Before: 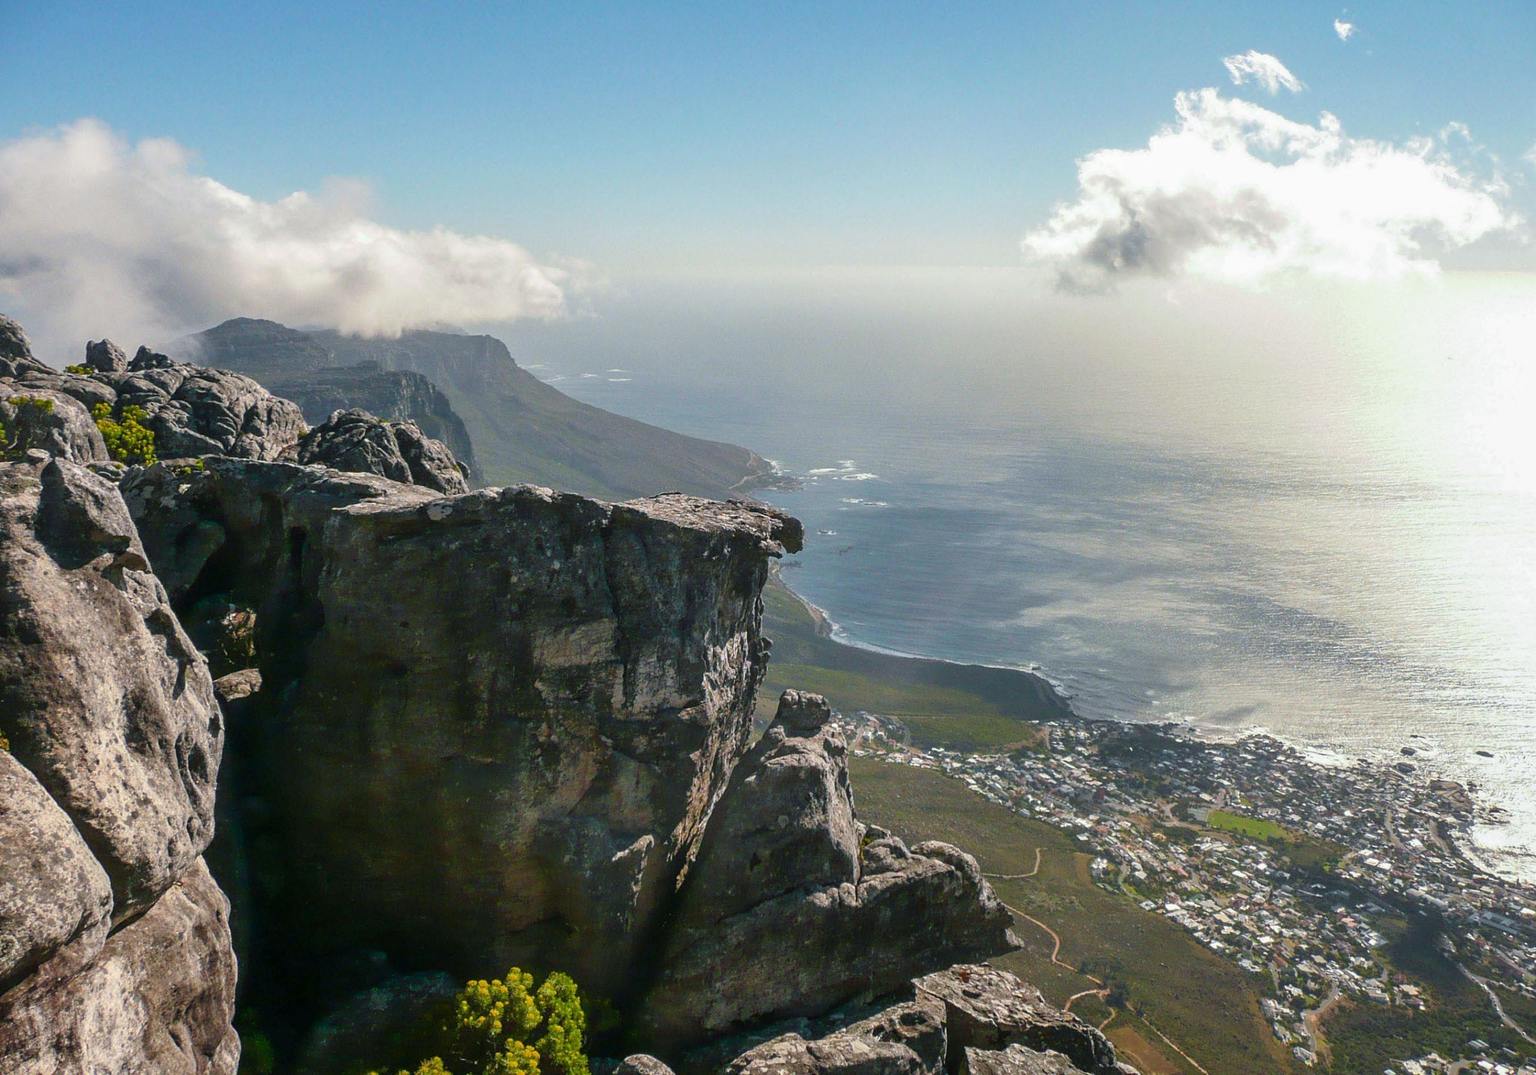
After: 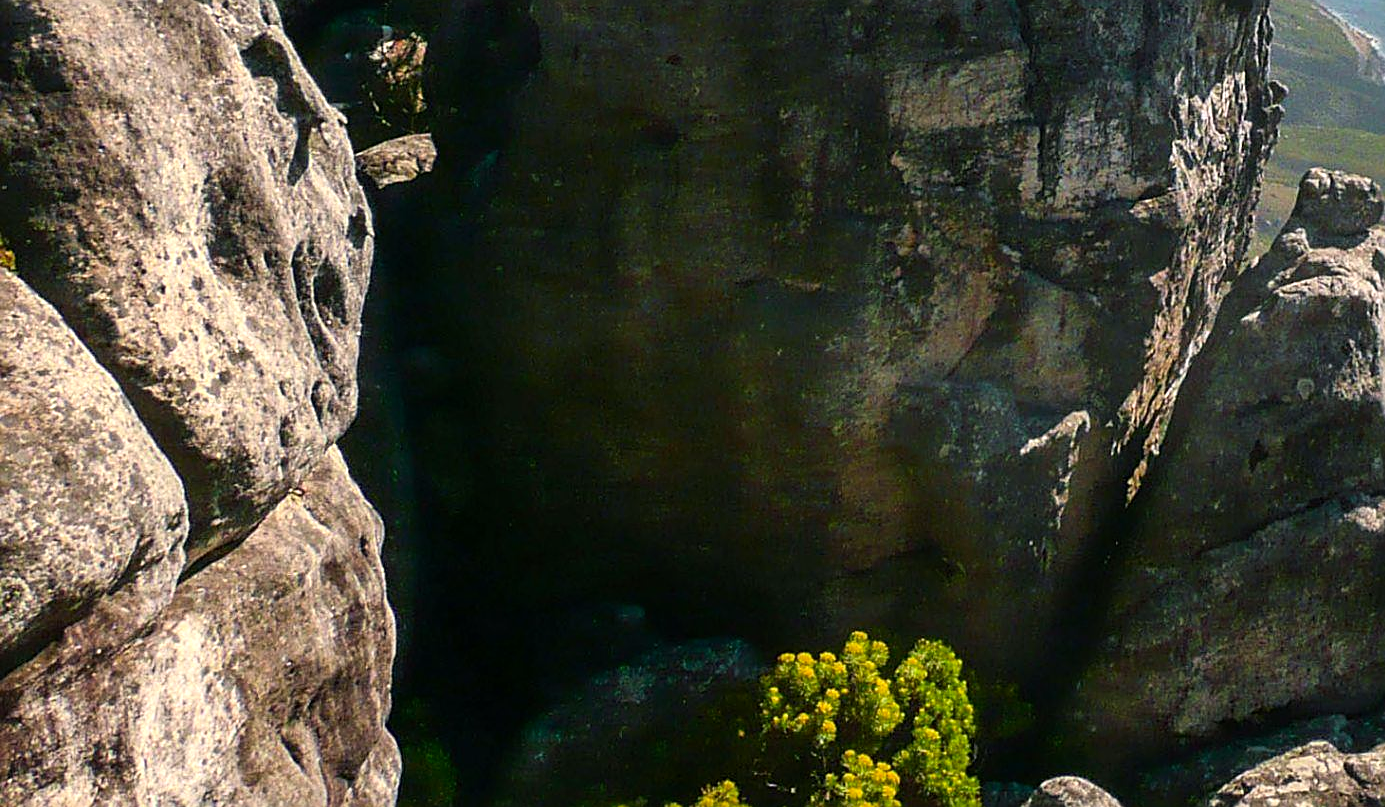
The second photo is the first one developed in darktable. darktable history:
tone equalizer: -8 EV -0.436 EV, -7 EV -0.4 EV, -6 EV -0.329 EV, -5 EV -0.24 EV, -3 EV 0.216 EV, -2 EV 0.304 EV, -1 EV 0.414 EV, +0 EV 0.398 EV
contrast brightness saturation: contrast 0.099, brightness 0.015, saturation 0.019
sharpen: on, module defaults
crop and rotate: top 54.765%, right 45.892%, bottom 0.162%
color correction: highlights a* 0.717, highlights b* 2.8, saturation 1.1
